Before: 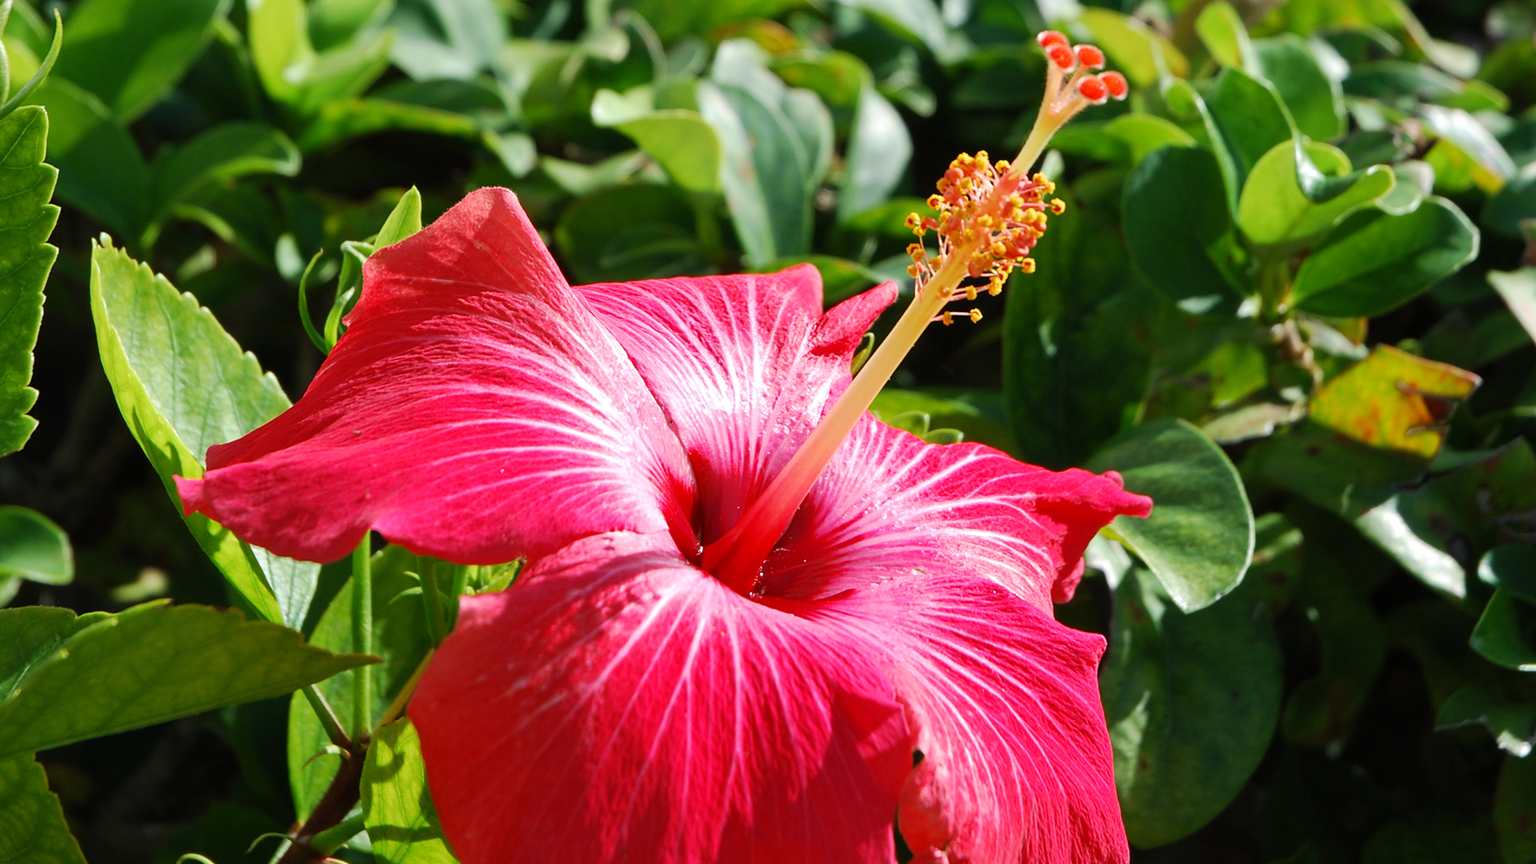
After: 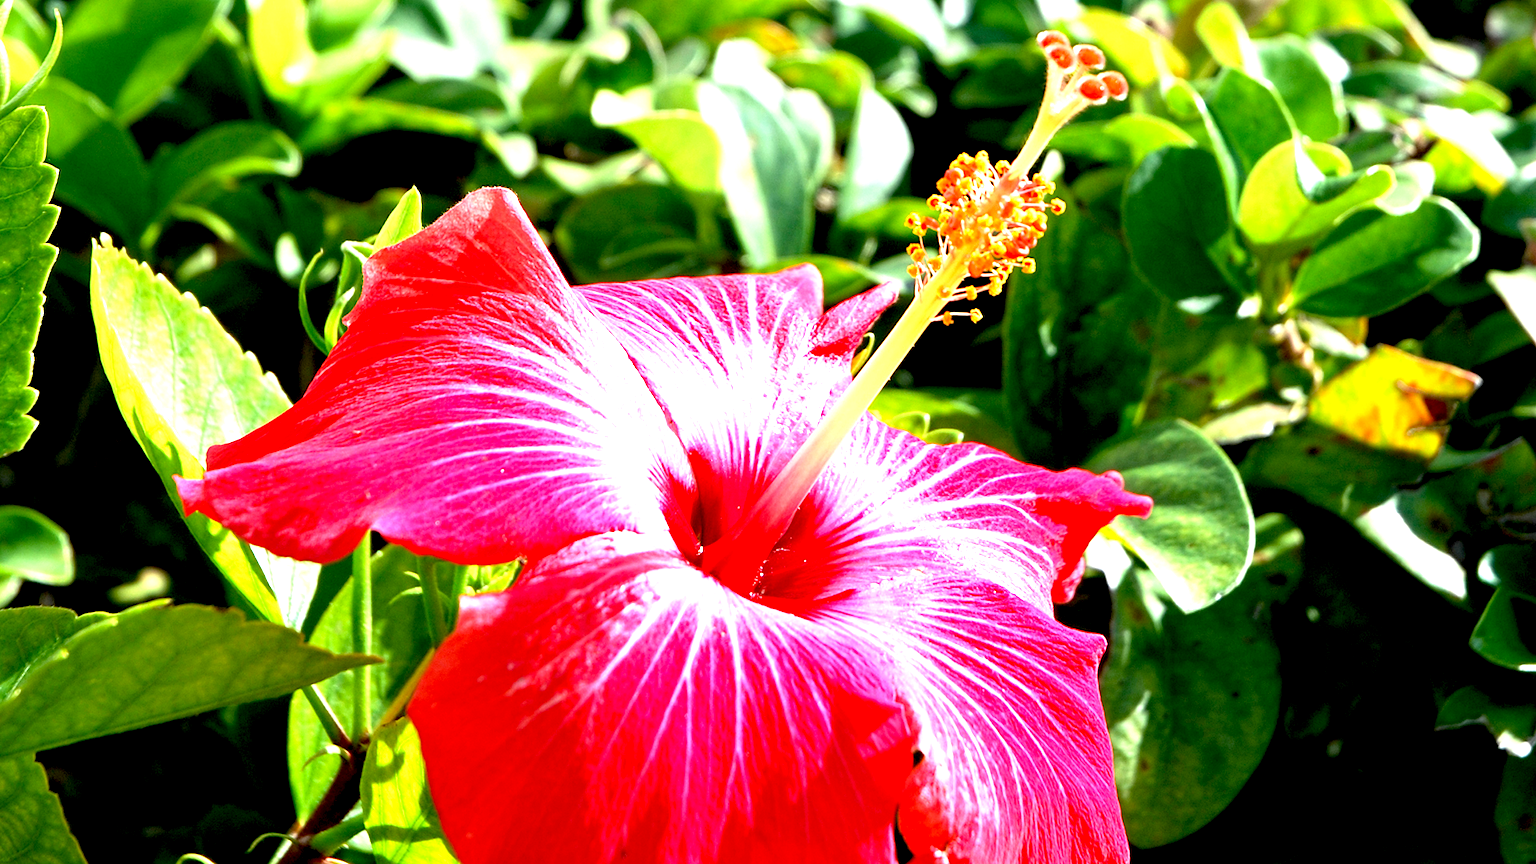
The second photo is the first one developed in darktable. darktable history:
exposure: black level correction 0.009, exposure 1.425 EV, compensate highlight preservation false
local contrast: highlights 100%, shadows 100%, detail 120%, midtone range 0.2
